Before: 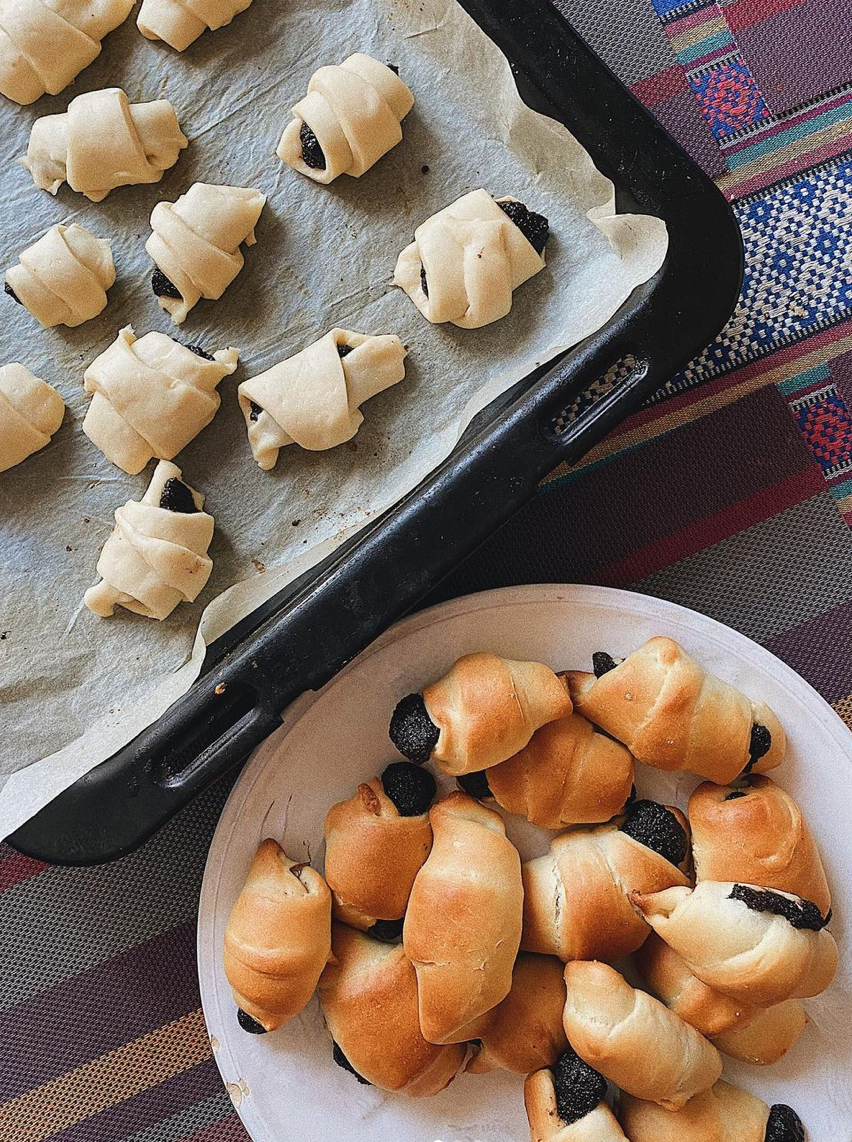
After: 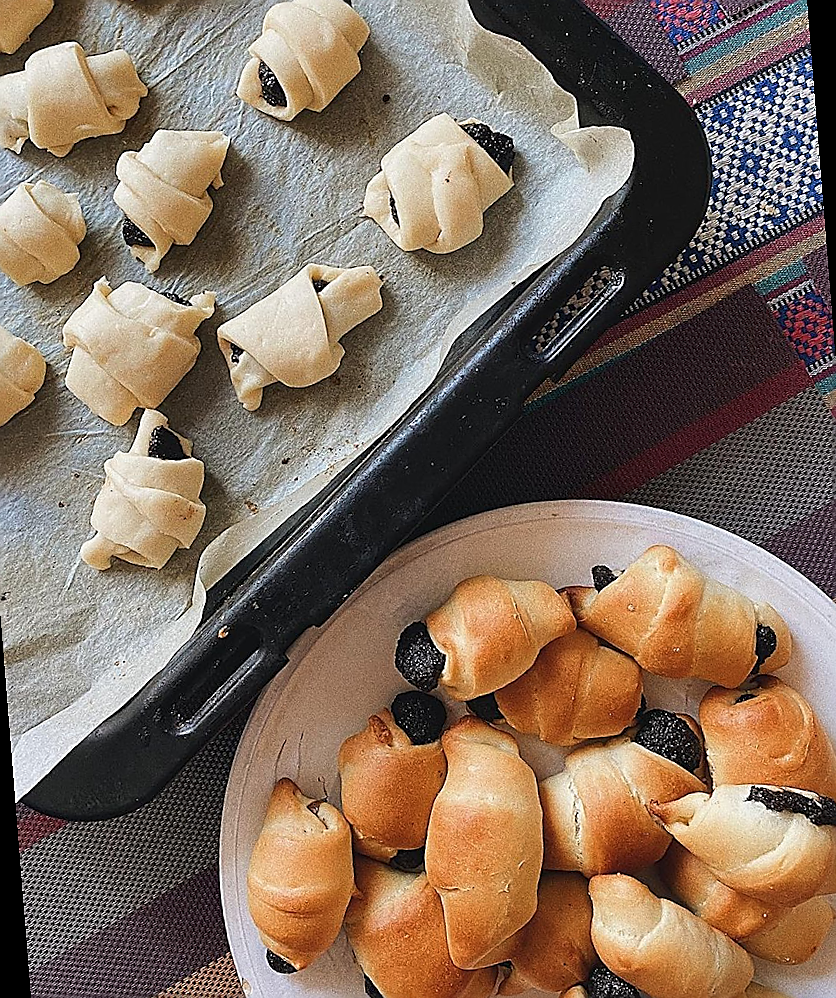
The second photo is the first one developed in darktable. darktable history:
sharpen: radius 1.4, amount 1.25, threshold 0.7
rotate and perspective: rotation -4.57°, crop left 0.054, crop right 0.944, crop top 0.087, crop bottom 0.914
